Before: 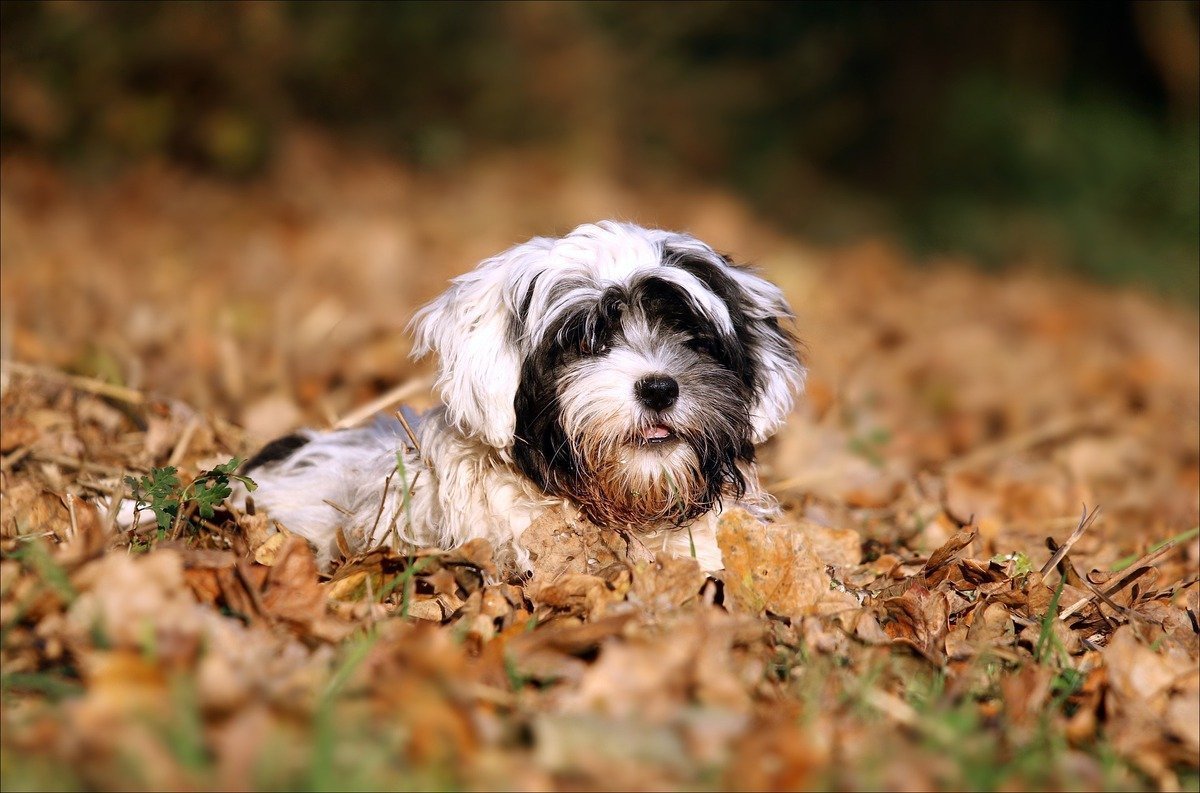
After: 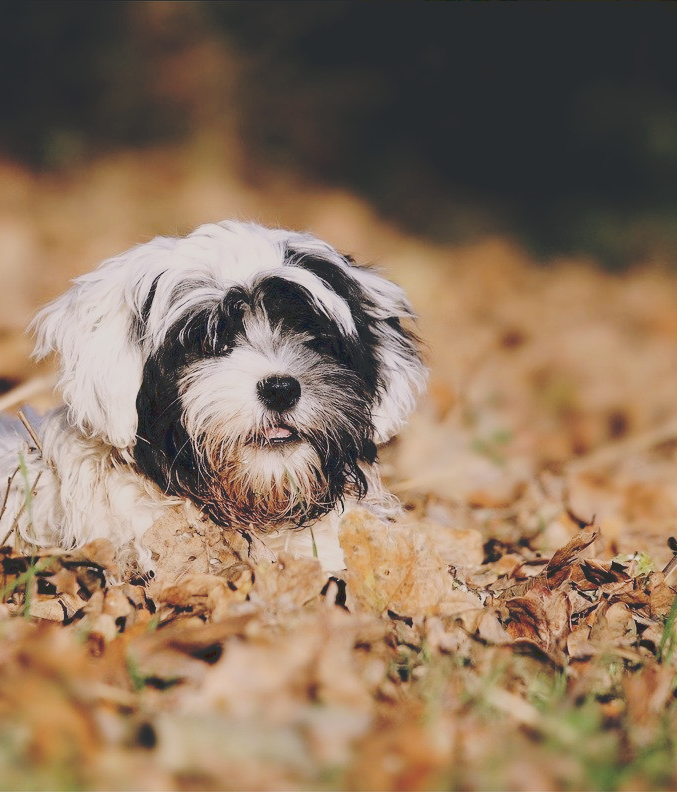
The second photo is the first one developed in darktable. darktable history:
crop: left 31.582%, top 0.023%, right 11.982%
filmic rgb: black relative exposure -7.65 EV, white relative exposure 4.56 EV, hardness 3.61, contrast 0.988
color correction: highlights a* 2.92, highlights b* 5.02, shadows a* -1.97, shadows b* -4.84, saturation 0.781
tone curve: curves: ch0 [(0, 0) (0.003, 0.177) (0.011, 0.177) (0.025, 0.176) (0.044, 0.178) (0.069, 0.186) (0.1, 0.194) (0.136, 0.203) (0.177, 0.223) (0.224, 0.255) (0.277, 0.305) (0.335, 0.383) (0.399, 0.467) (0.468, 0.546) (0.543, 0.616) (0.623, 0.694) (0.709, 0.764) (0.801, 0.834) (0.898, 0.901) (1, 1)], preserve colors none
